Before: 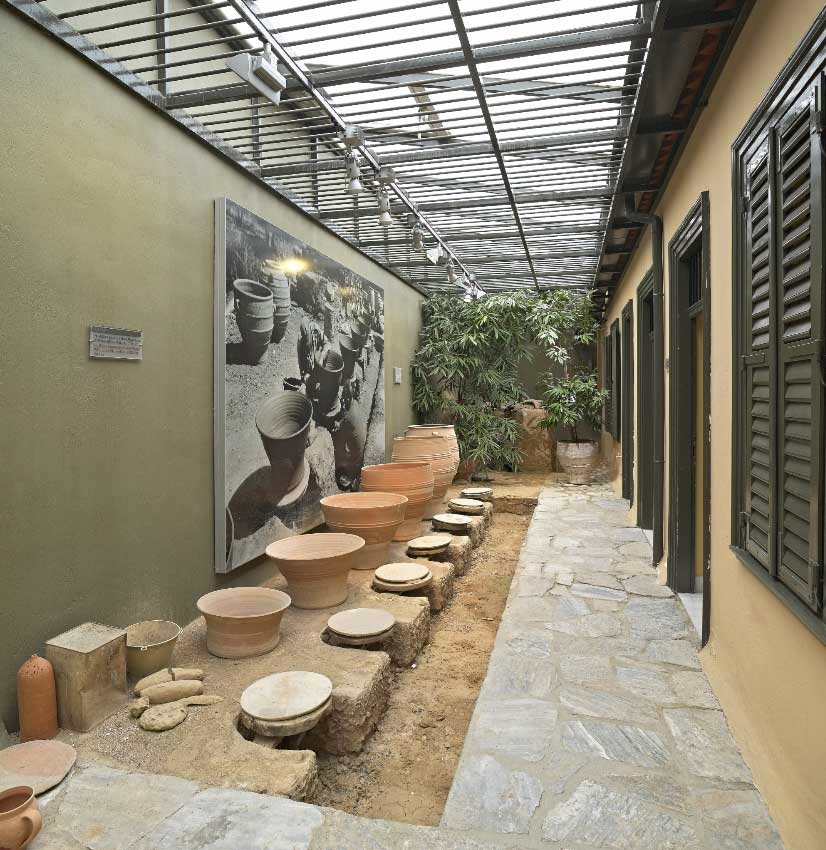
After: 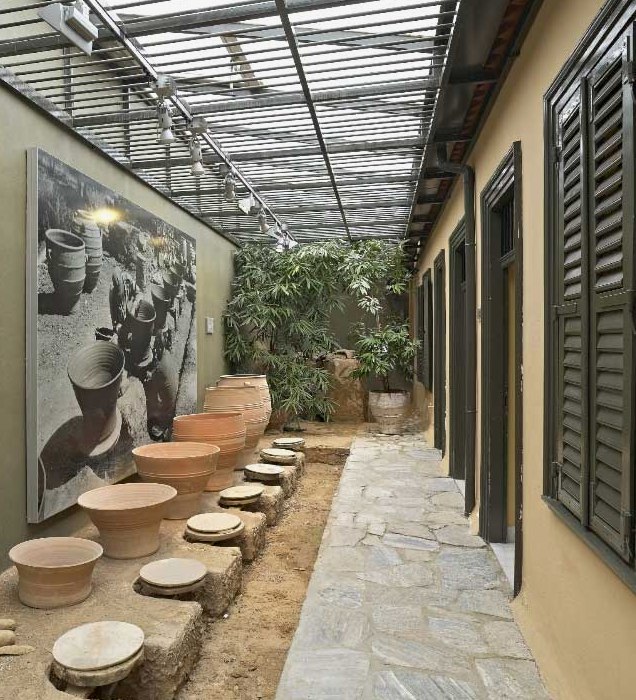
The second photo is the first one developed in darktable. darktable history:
crop: left 22.792%, top 5.906%, bottom 11.699%
exposure: black level correction 0.002, exposure -0.101 EV, compensate highlight preservation false
